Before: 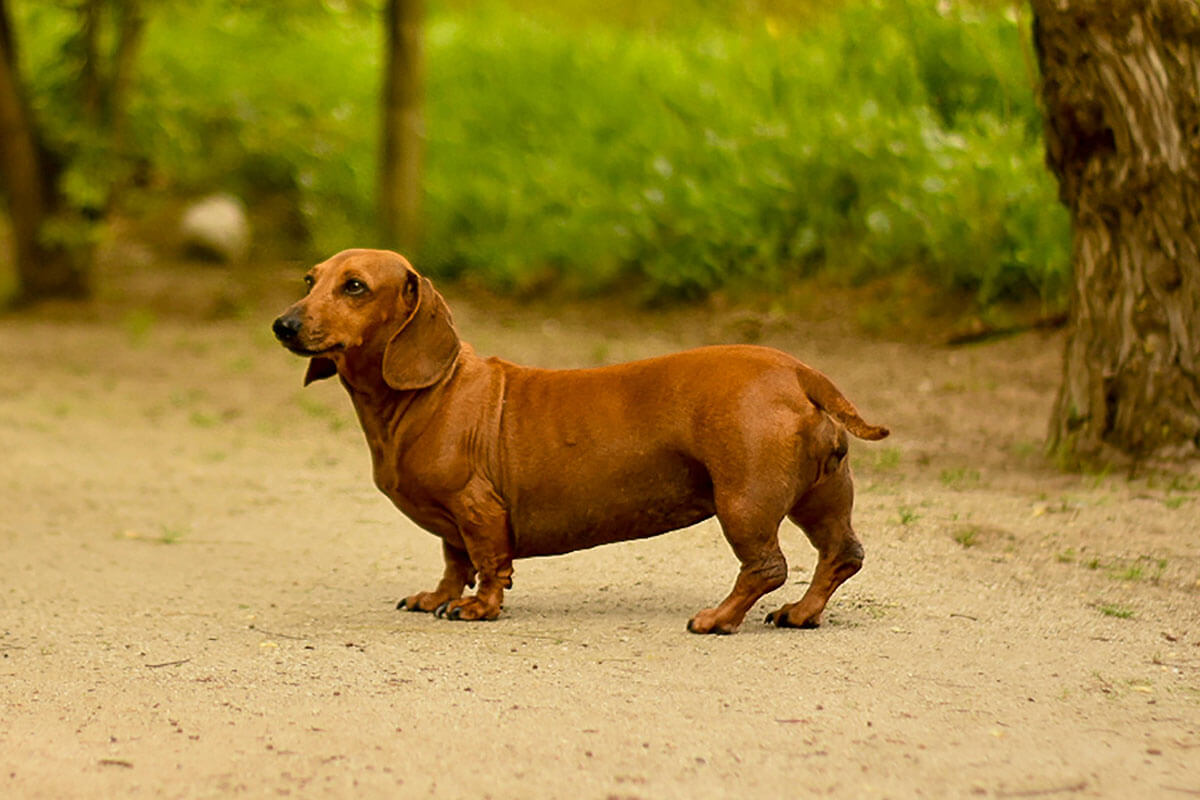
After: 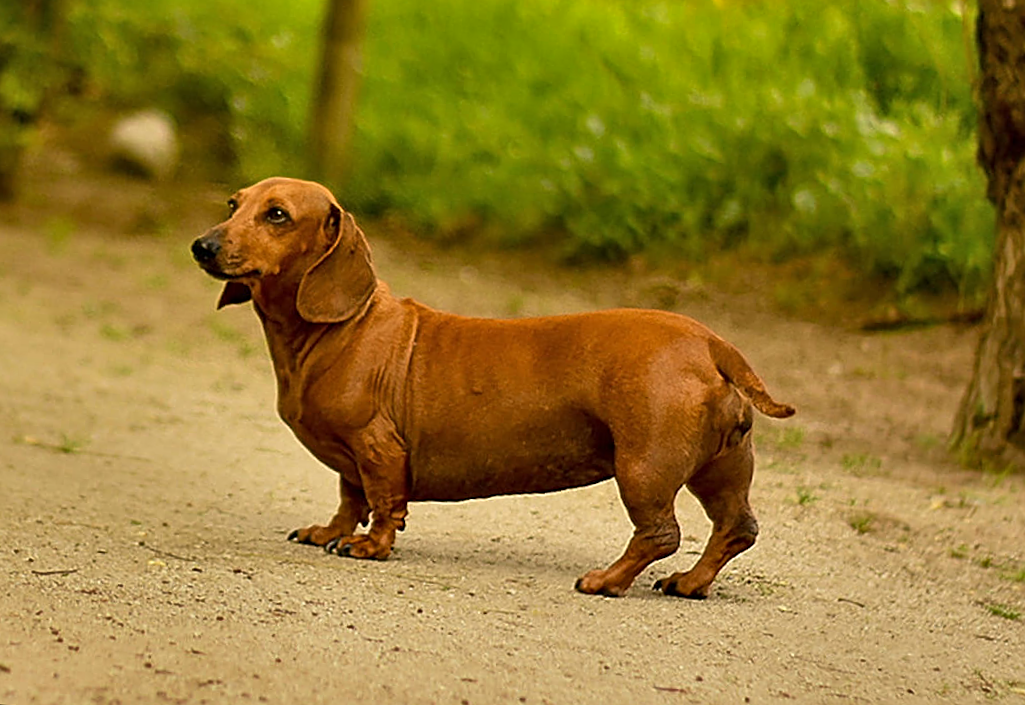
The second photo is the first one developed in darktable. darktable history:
crop and rotate: angle -3.27°, left 5.211%, top 5.211%, right 4.607%, bottom 4.607%
sharpen: on, module defaults
shadows and highlights: shadows 30.63, highlights -63.22, shadows color adjustment 98%, highlights color adjustment 58.61%, soften with gaussian
rotate and perspective: rotation 2.27°, automatic cropping off
